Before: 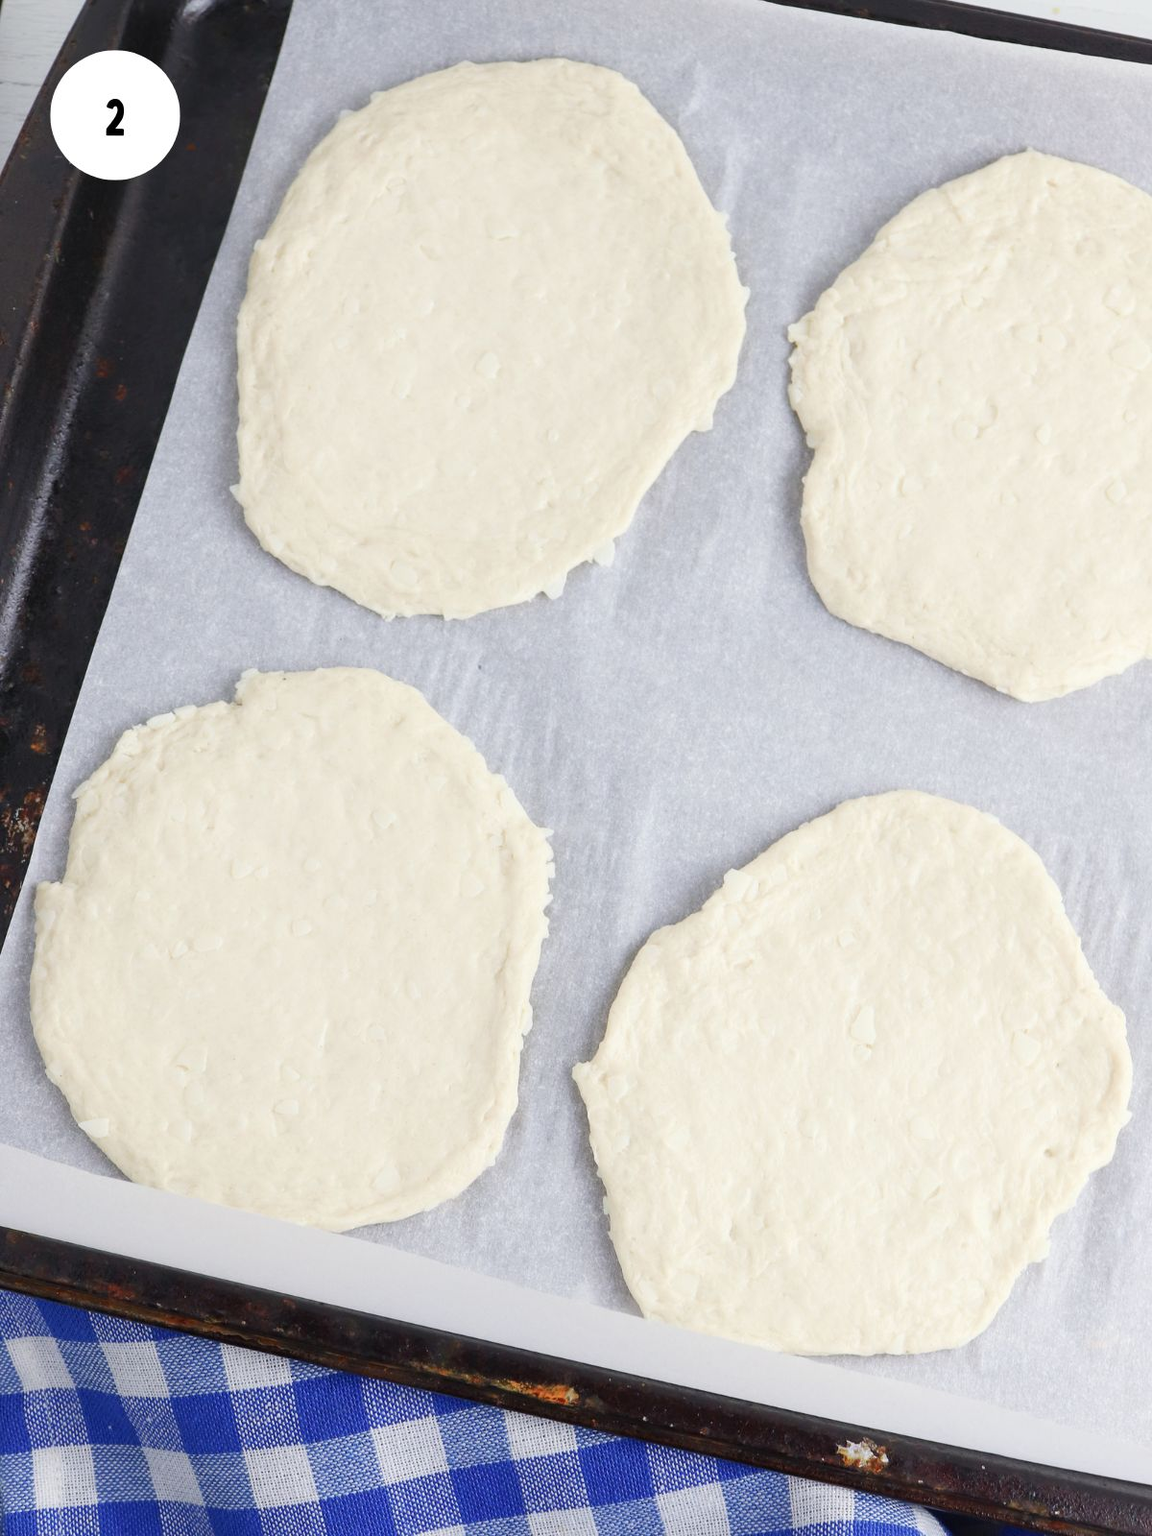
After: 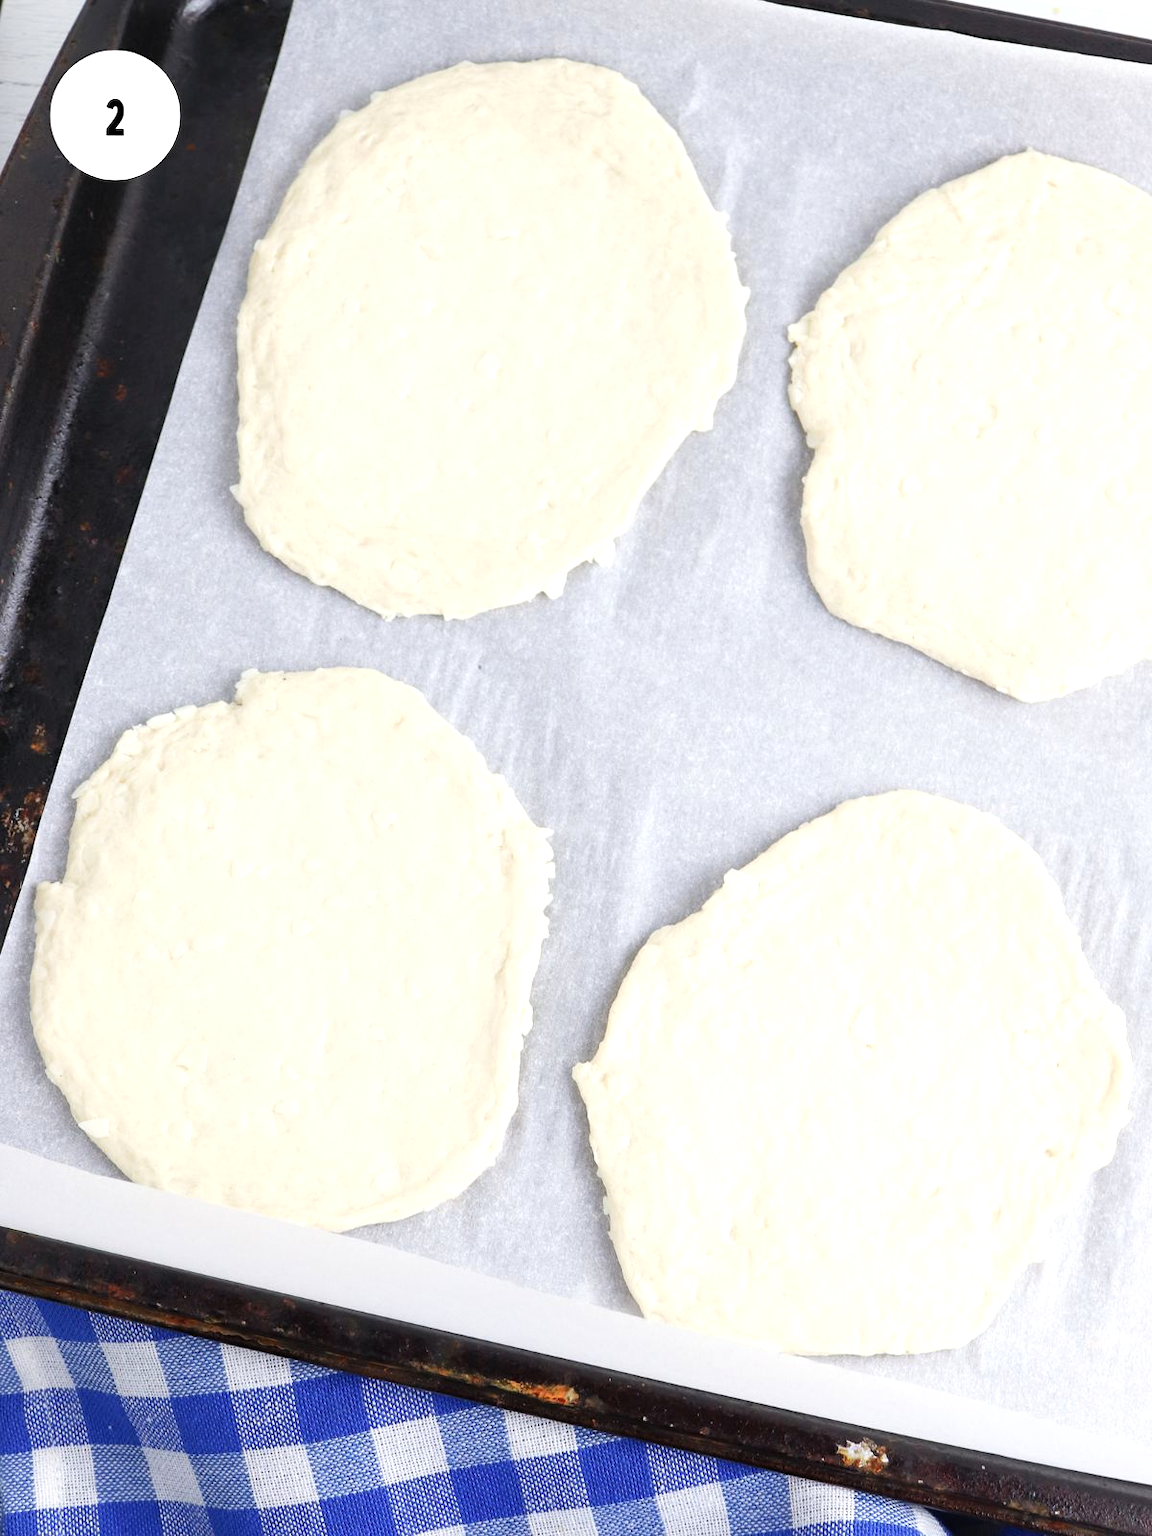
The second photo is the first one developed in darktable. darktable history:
tone equalizer: -8 EV -0.387 EV, -7 EV -0.406 EV, -6 EV -0.371 EV, -5 EV -0.236 EV, -3 EV 0.242 EV, -2 EV 0.317 EV, -1 EV 0.405 EV, +0 EV 0.386 EV
